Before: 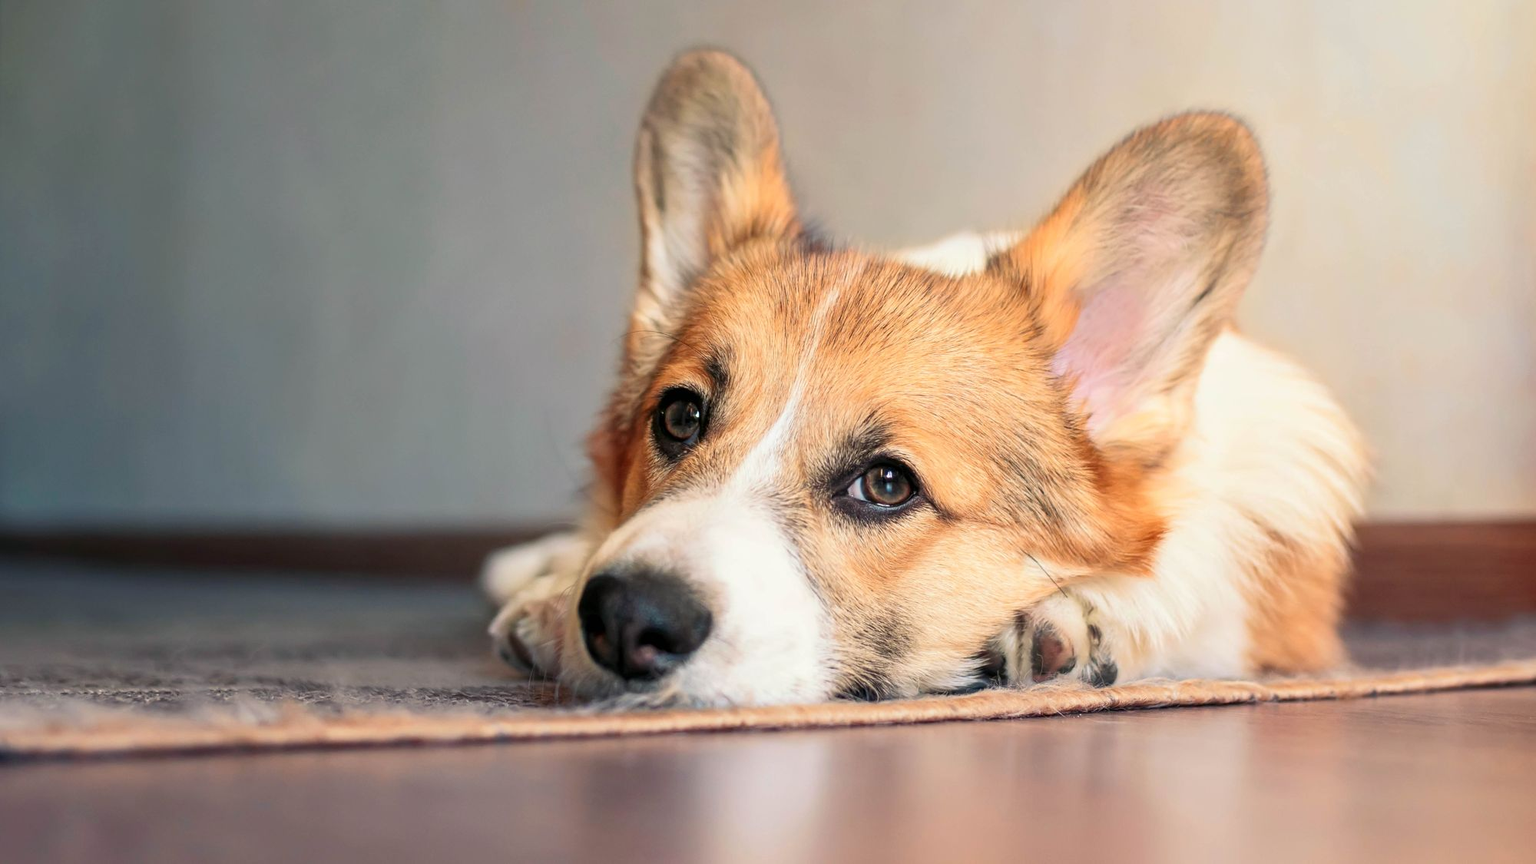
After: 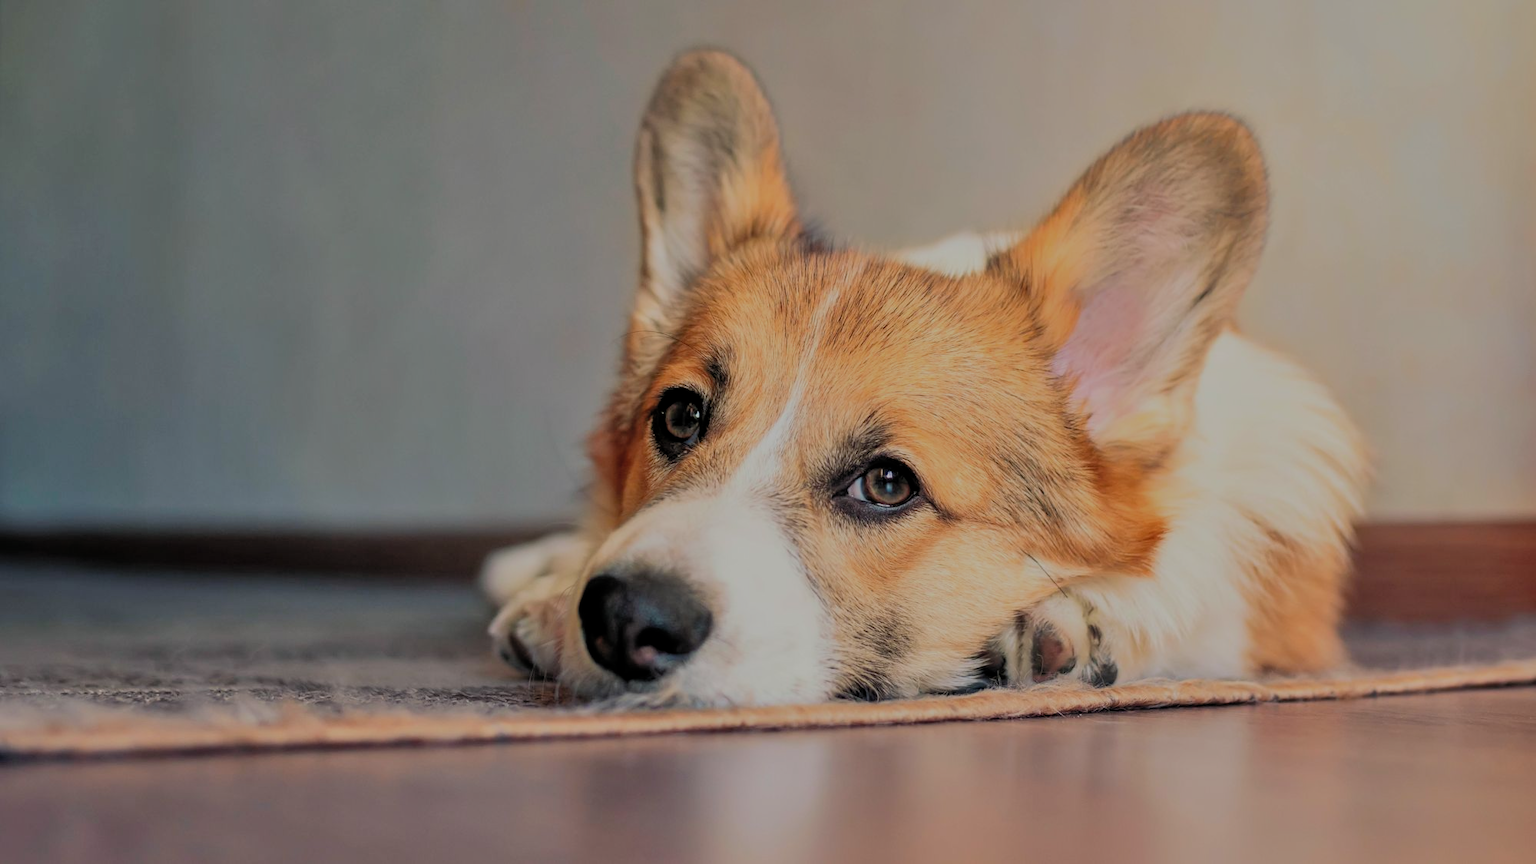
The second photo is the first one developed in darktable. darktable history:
shadows and highlights: shadows 30.05
filmic rgb: middle gray luminance 29.12%, black relative exposure -10.25 EV, white relative exposure 5.5 EV, target black luminance 0%, hardness 3.94, latitude 1.78%, contrast 1.121, highlights saturation mix 5.28%, shadows ↔ highlights balance 15.95%
tone equalizer: -8 EV -0.004 EV, -7 EV 0.037 EV, -6 EV -0.007 EV, -5 EV 0.005 EV, -4 EV -0.05 EV, -3 EV -0.234 EV, -2 EV -0.64 EV, -1 EV -0.997 EV, +0 EV -0.975 EV, mask exposure compensation -0.485 EV
contrast brightness saturation: contrast 0.028, brightness 0.065, saturation 0.123
